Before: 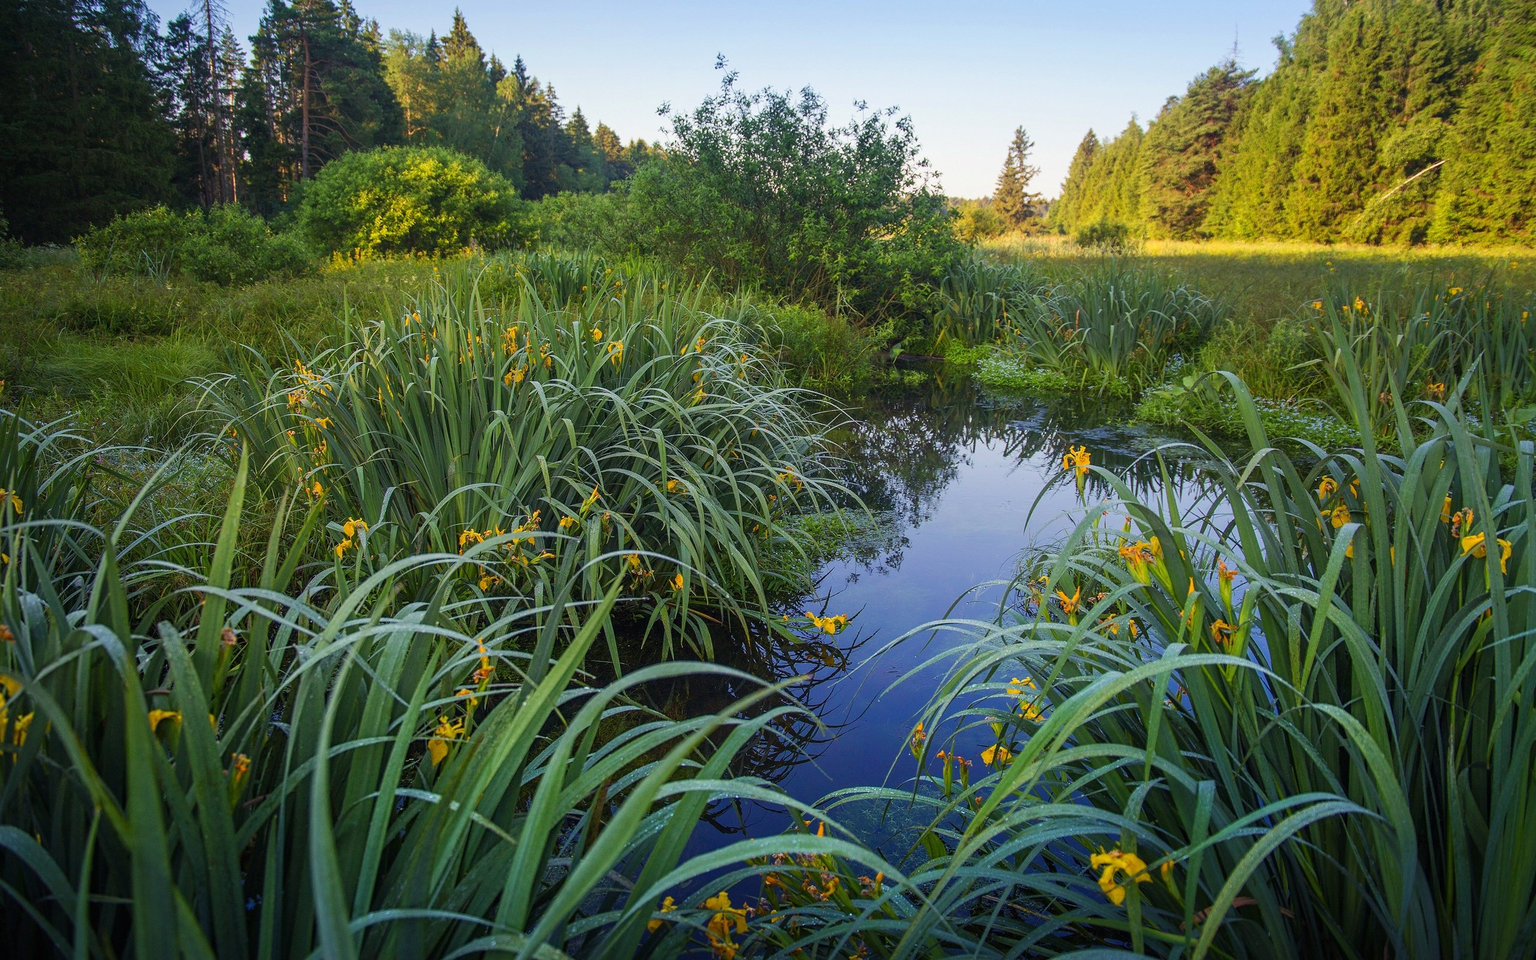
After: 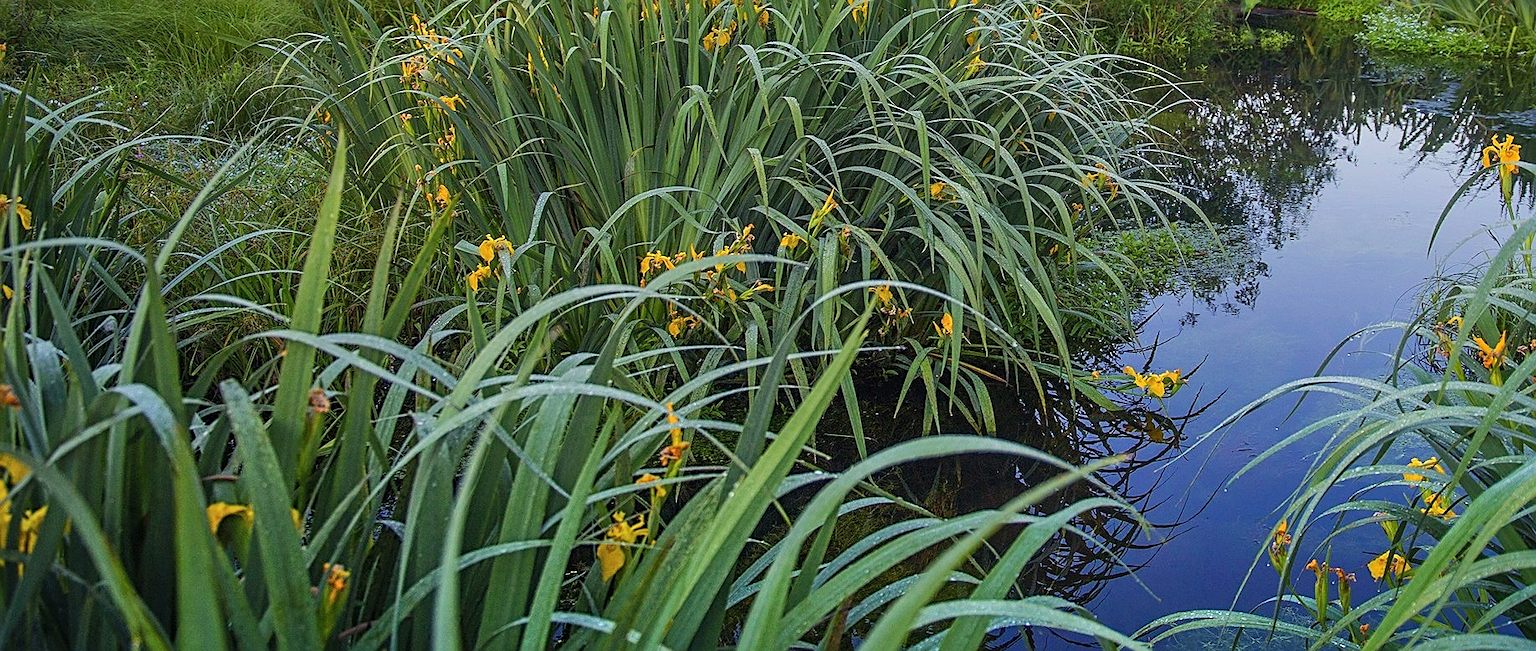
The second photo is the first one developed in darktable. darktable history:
crop: top 36.375%, right 28.269%, bottom 14.924%
sharpen: on, module defaults
shadows and highlights: white point adjustment 1.03, soften with gaussian
